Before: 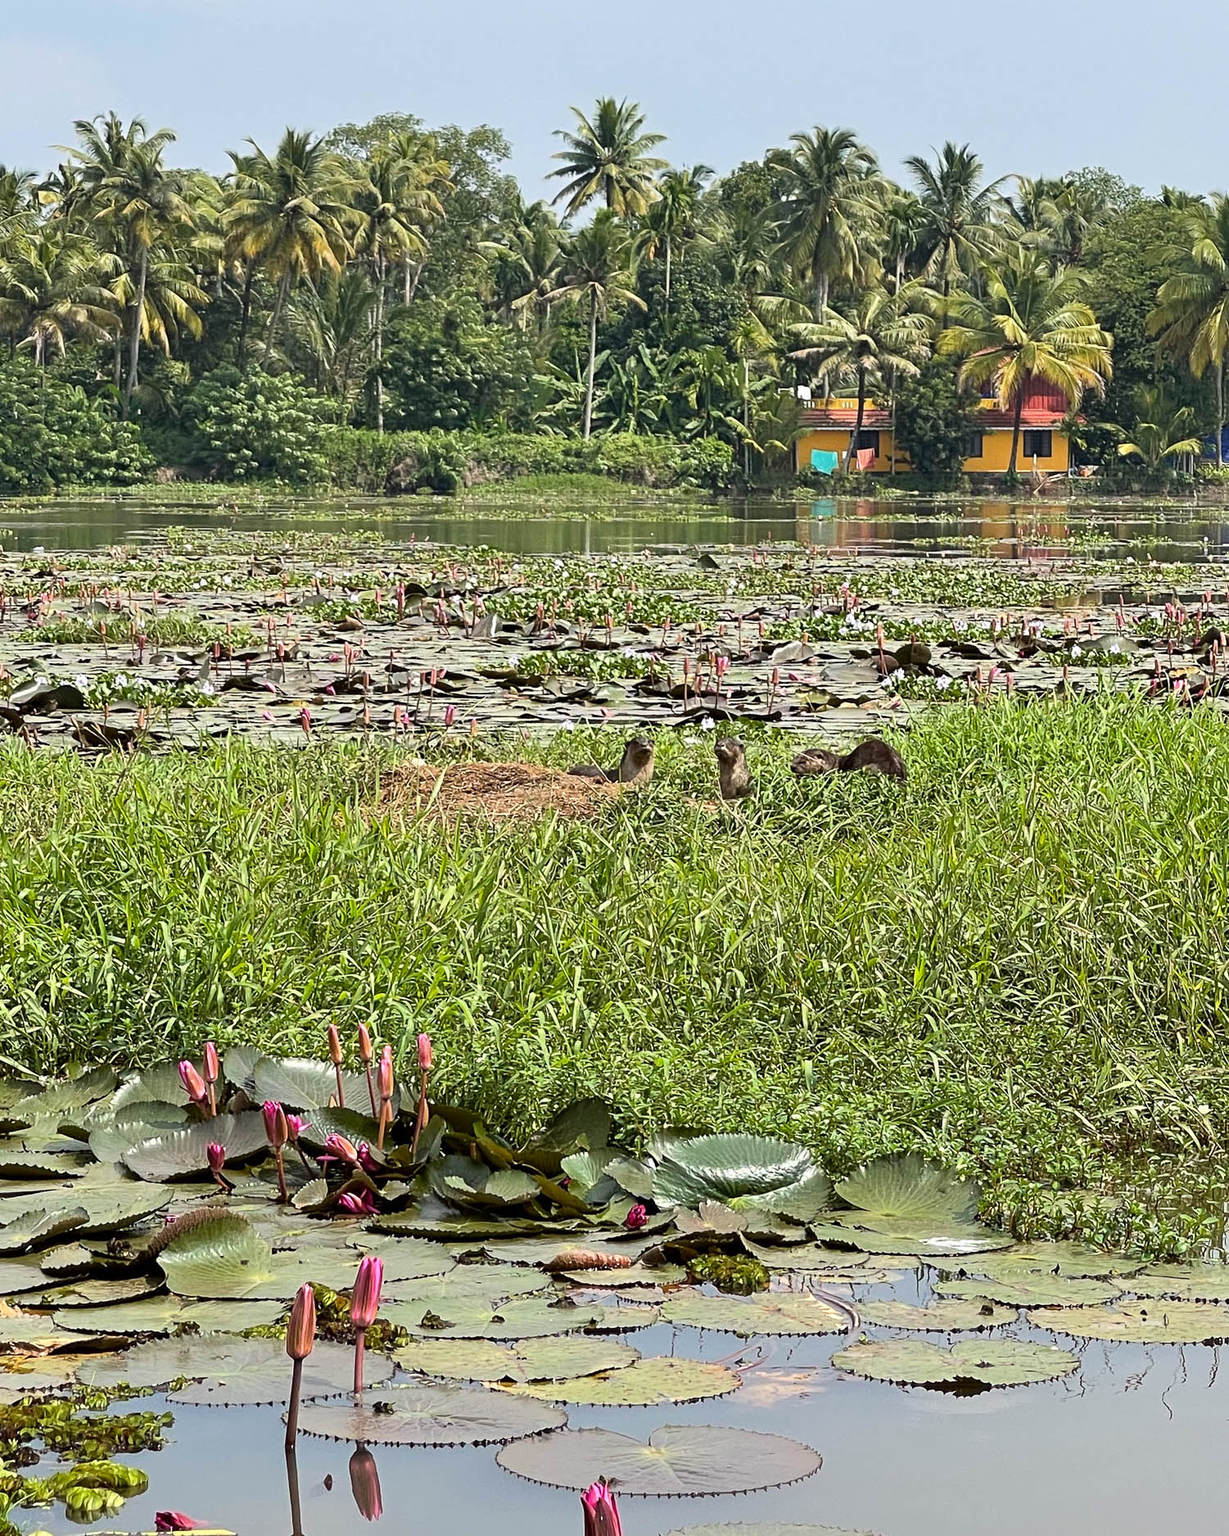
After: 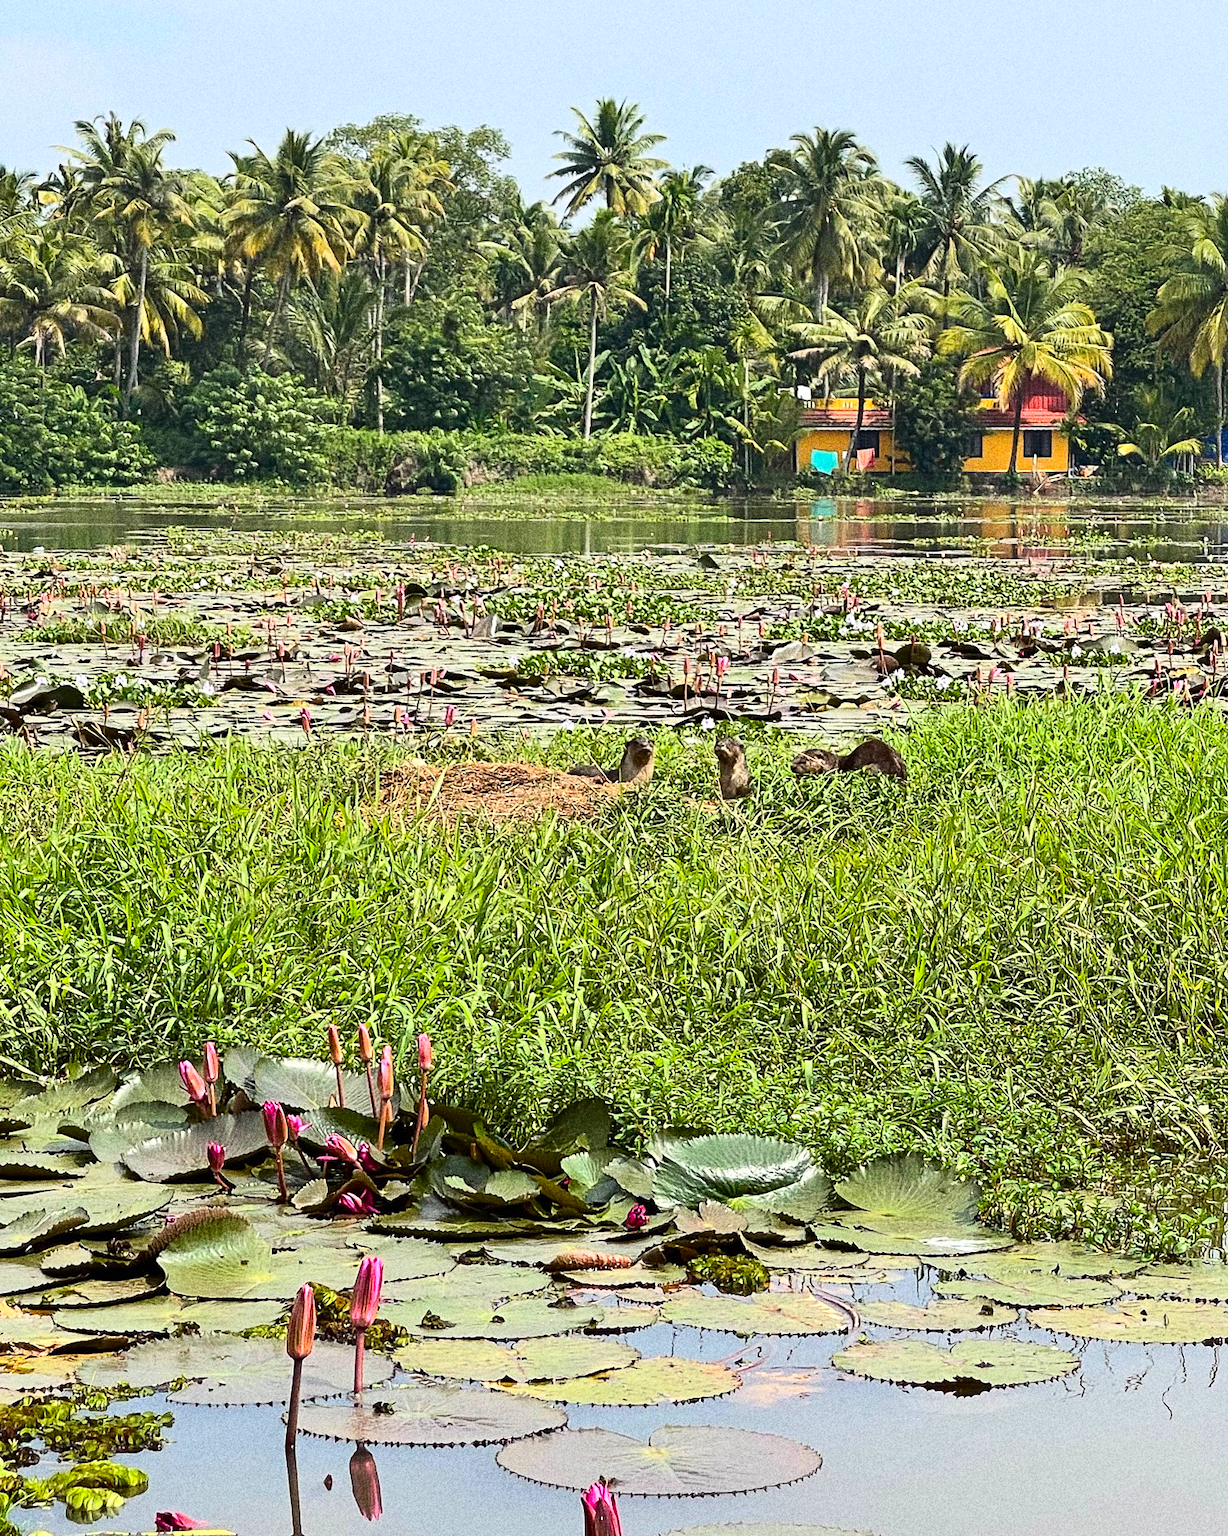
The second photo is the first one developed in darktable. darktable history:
grain: coarseness 10.62 ISO, strength 55.56%
contrast brightness saturation: contrast 0.23, brightness 0.1, saturation 0.29
